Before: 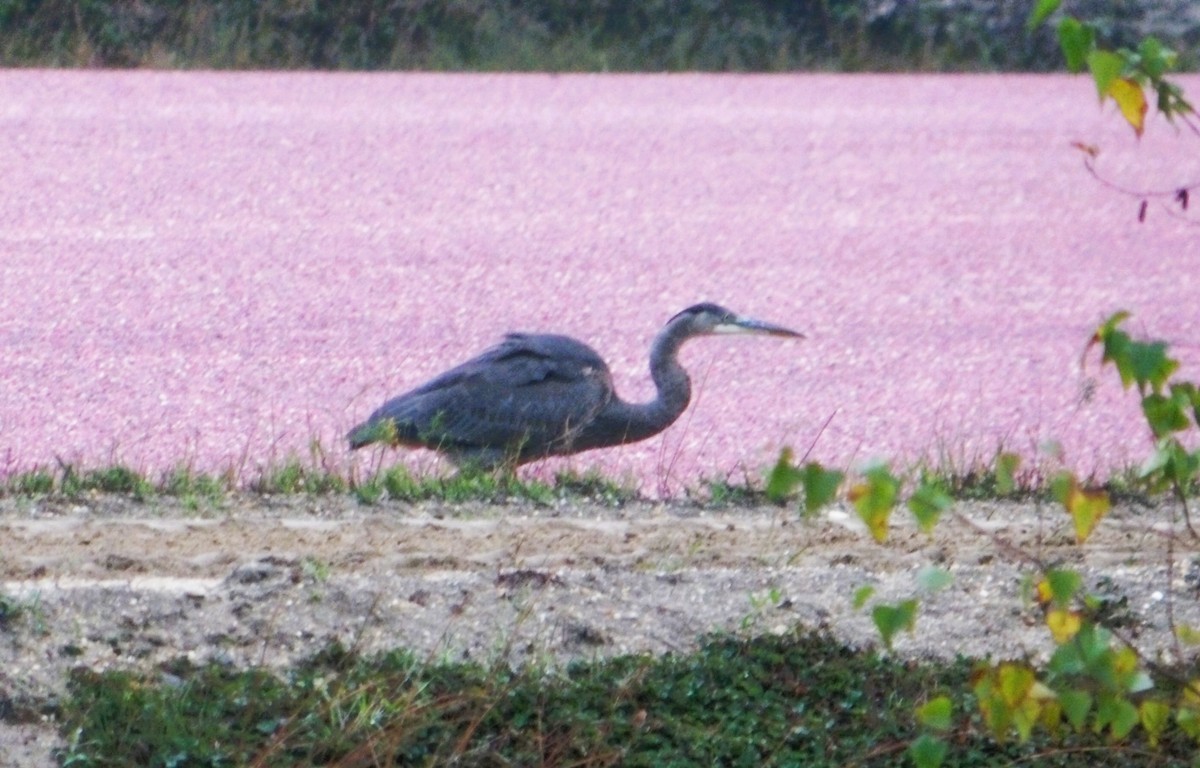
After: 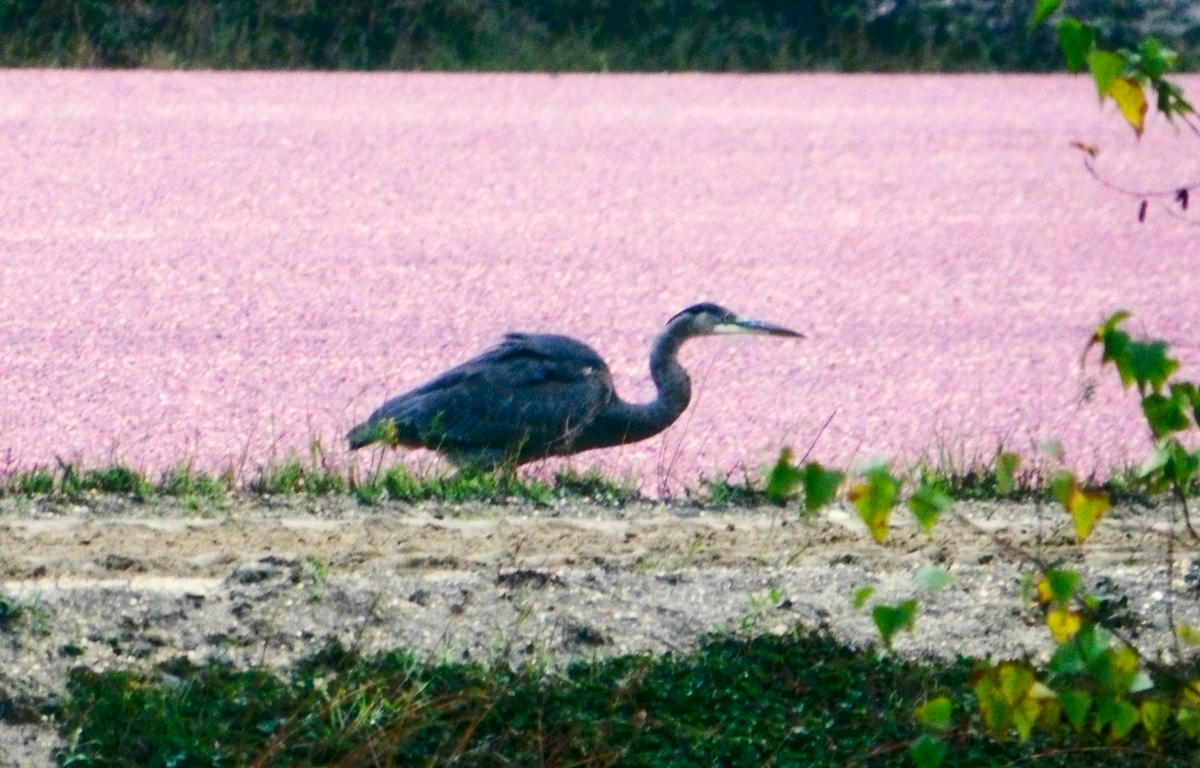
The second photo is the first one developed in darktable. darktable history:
color correction: highlights a* -0.482, highlights b* 9.48, shadows a* -9.48, shadows b* 0.803
contrast brightness saturation: contrast 0.21, brightness -0.11, saturation 0.21
